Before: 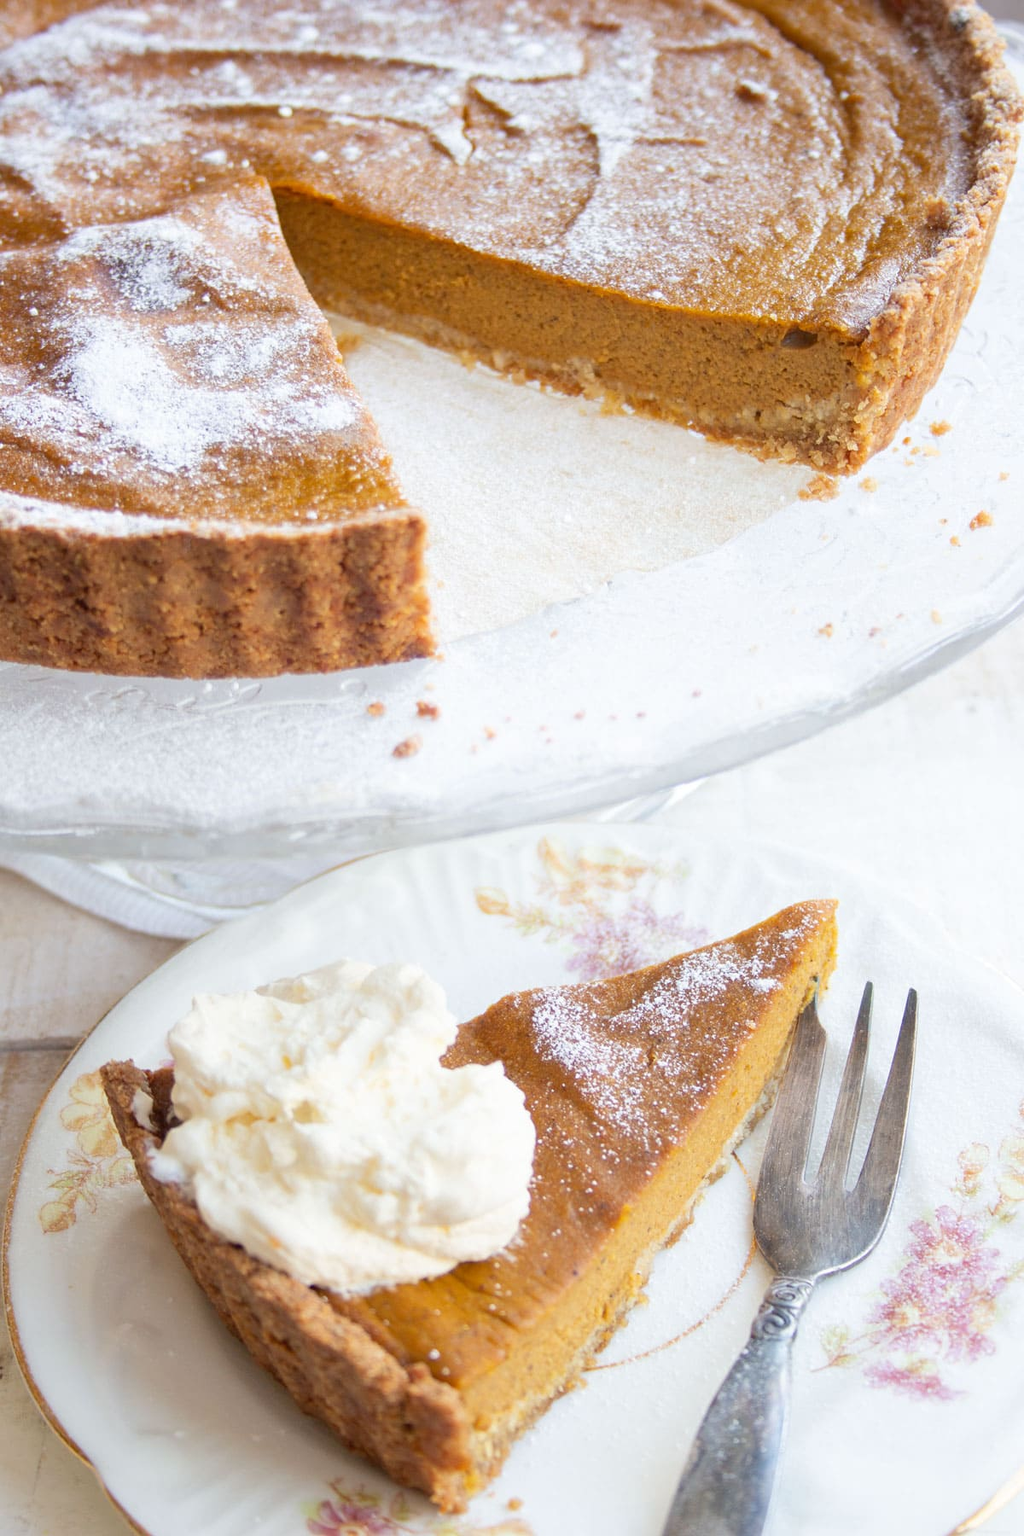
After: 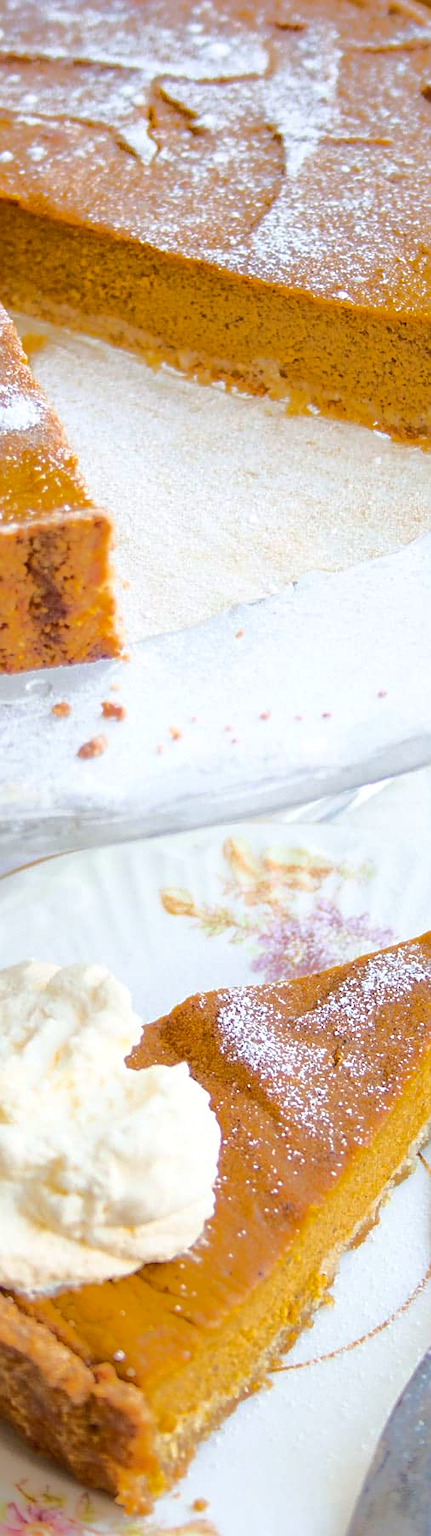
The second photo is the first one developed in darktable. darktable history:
crop: left 30.768%, right 27.07%
sharpen: on, module defaults
base curve: curves: ch0 [(0, 0) (0.74, 0.67) (1, 1)], preserve colors none
tone curve: curves: ch0 [(0, 0) (0.003, 0.005) (0.011, 0.012) (0.025, 0.026) (0.044, 0.046) (0.069, 0.071) (0.1, 0.098) (0.136, 0.135) (0.177, 0.178) (0.224, 0.217) (0.277, 0.274) (0.335, 0.335) (0.399, 0.442) (0.468, 0.543) (0.543, 0.6) (0.623, 0.628) (0.709, 0.679) (0.801, 0.782) (0.898, 0.904) (1, 1)], color space Lab, independent channels, preserve colors none
exposure: black level correction -0.004, exposure 0.047 EV, compensate exposure bias true, compensate highlight preservation false
color balance rgb: perceptual saturation grading › global saturation 29.453%, global vibrance 20%
